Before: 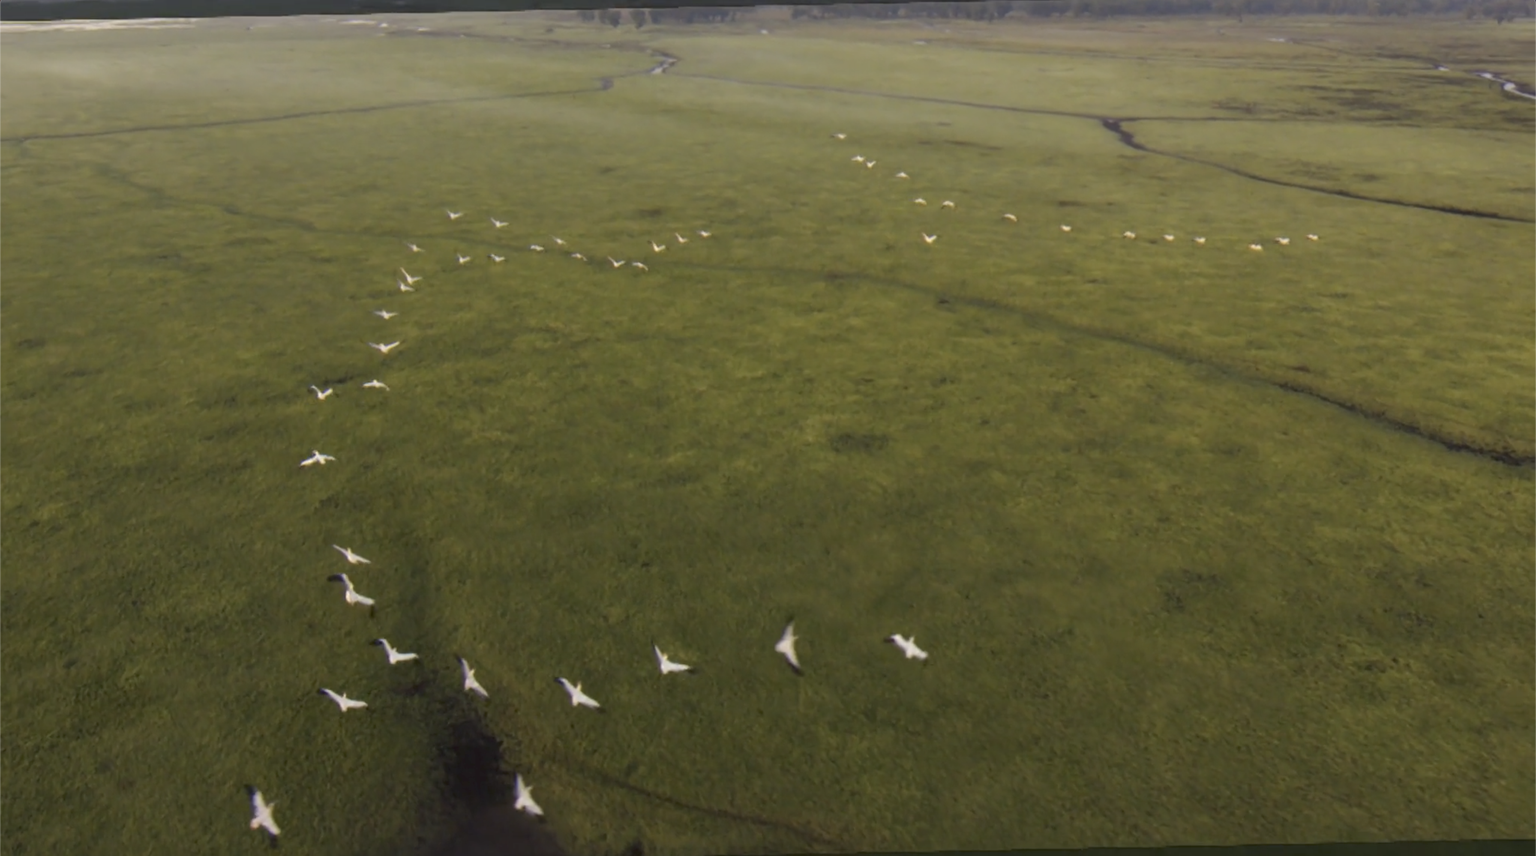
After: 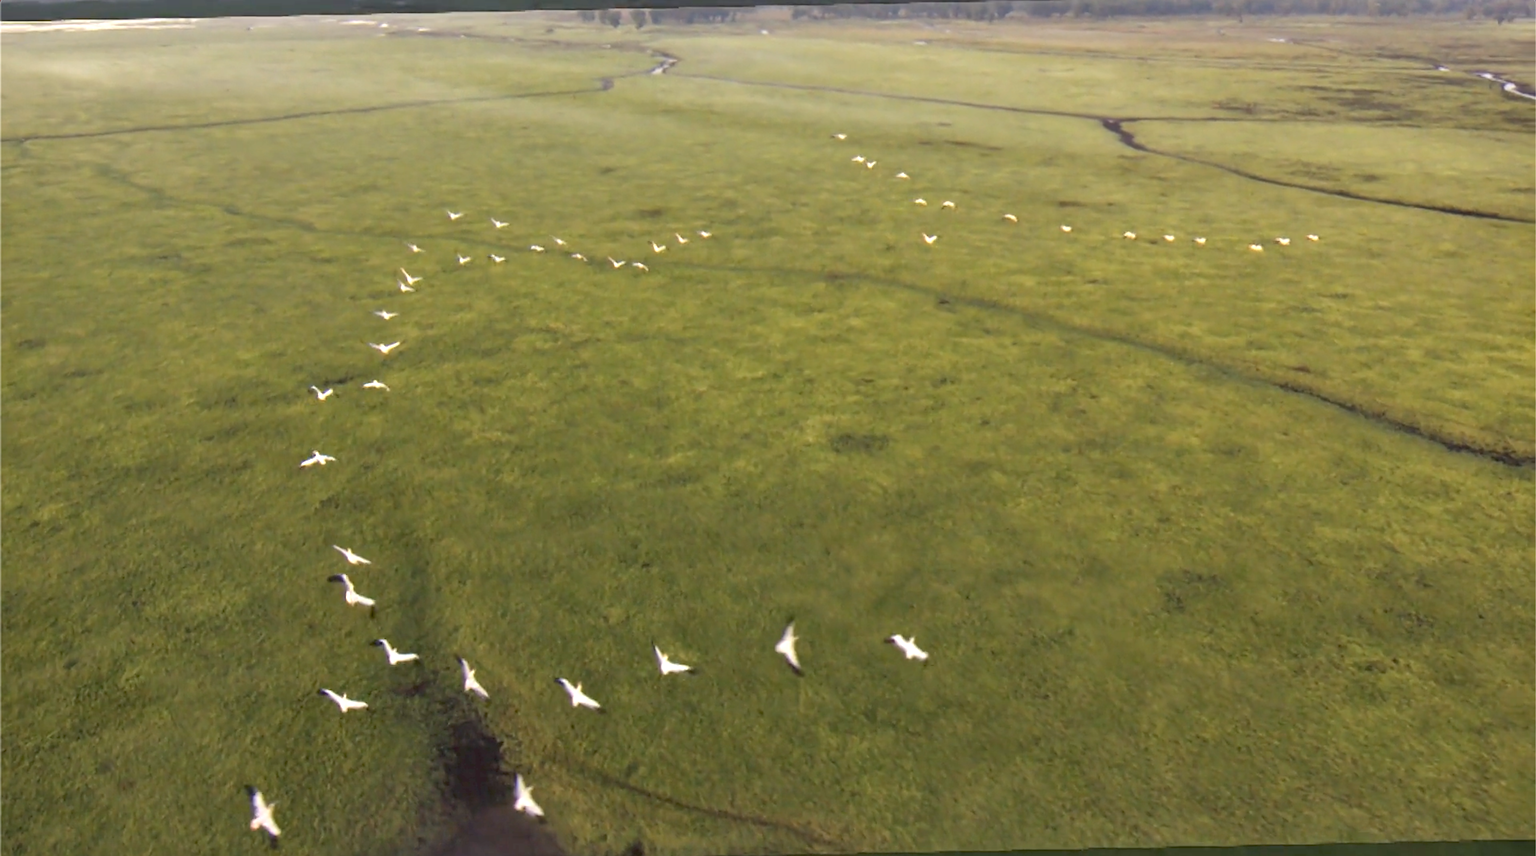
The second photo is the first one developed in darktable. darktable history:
contrast equalizer: y [[0.5, 0.5, 0.544, 0.569, 0.5, 0.5], [0.5 ×6], [0.5 ×6], [0 ×6], [0 ×6]], mix 0.305
shadows and highlights: white point adjustment 0.032, soften with gaussian
sharpen: on, module defaults
exposure: black level correction -0.001, exposure 0.909 EV, compensate exposure bias true, compensate highlight preservation false
